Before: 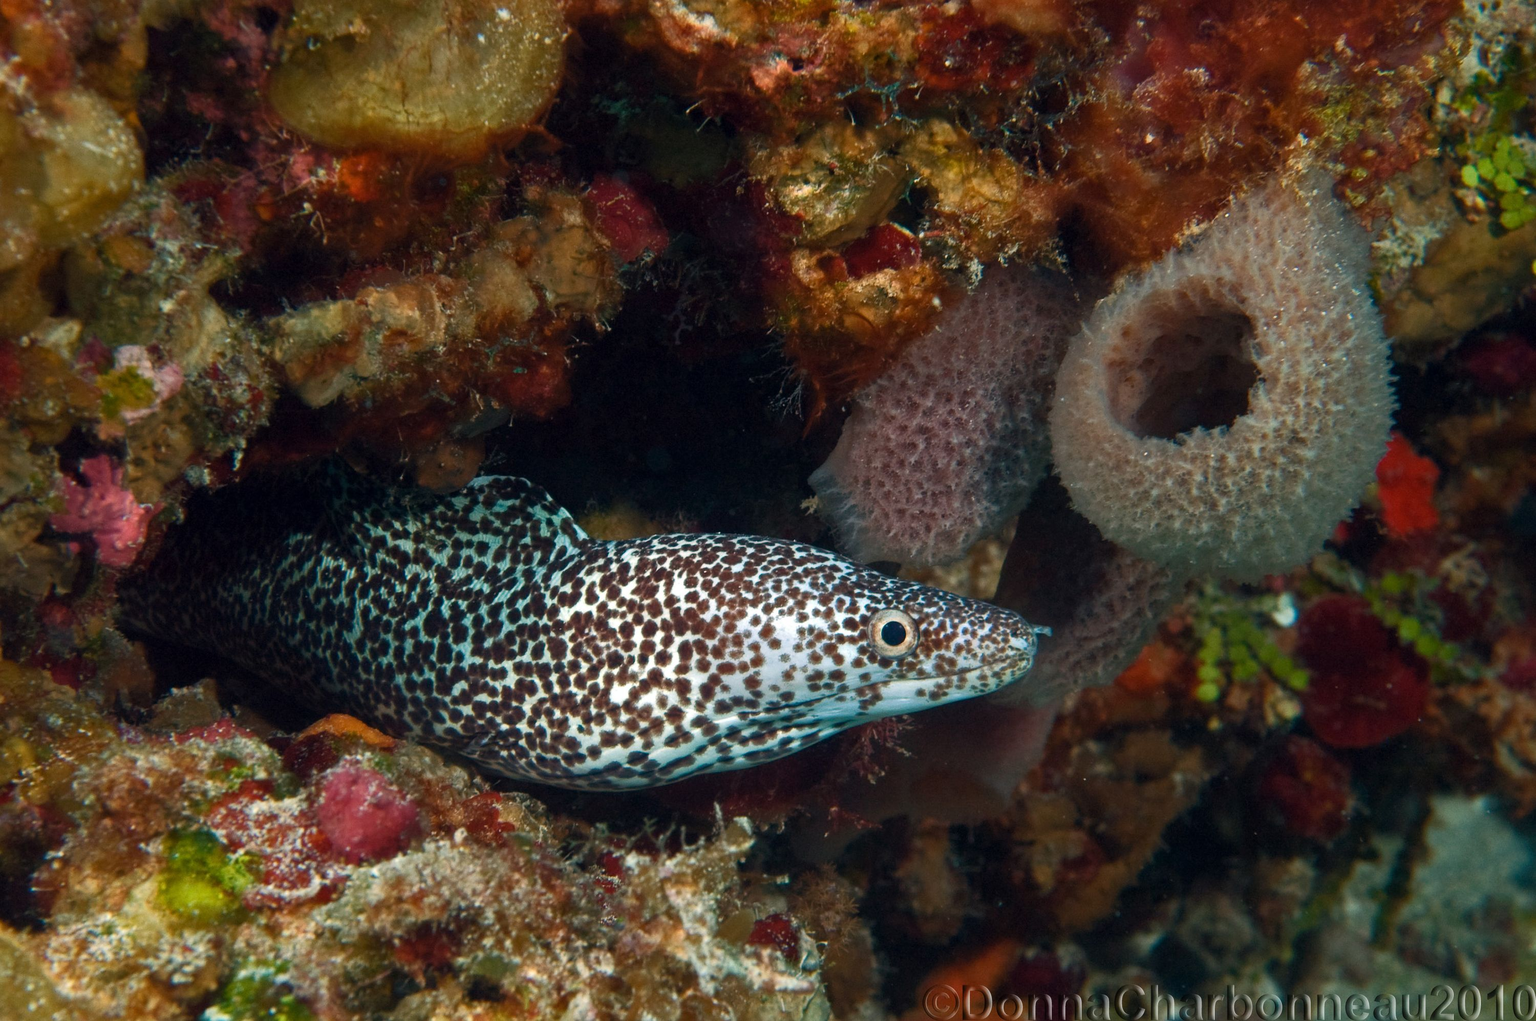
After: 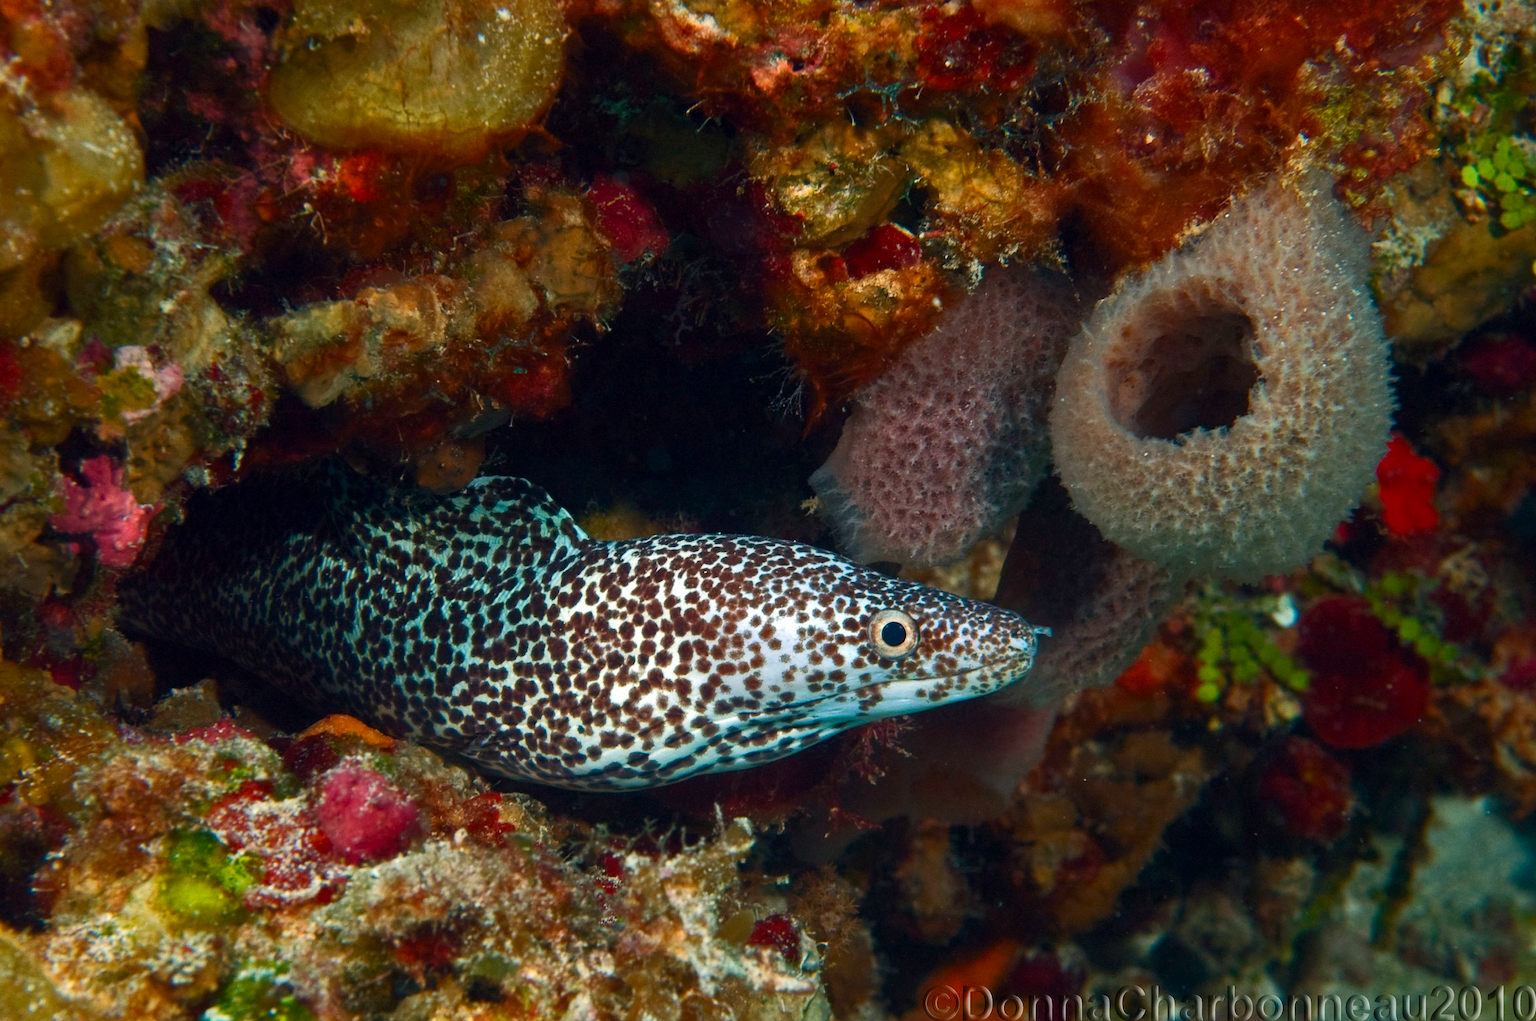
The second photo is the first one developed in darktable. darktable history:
contrast brightness saturation: contrast 0.092, saturation 0.281
